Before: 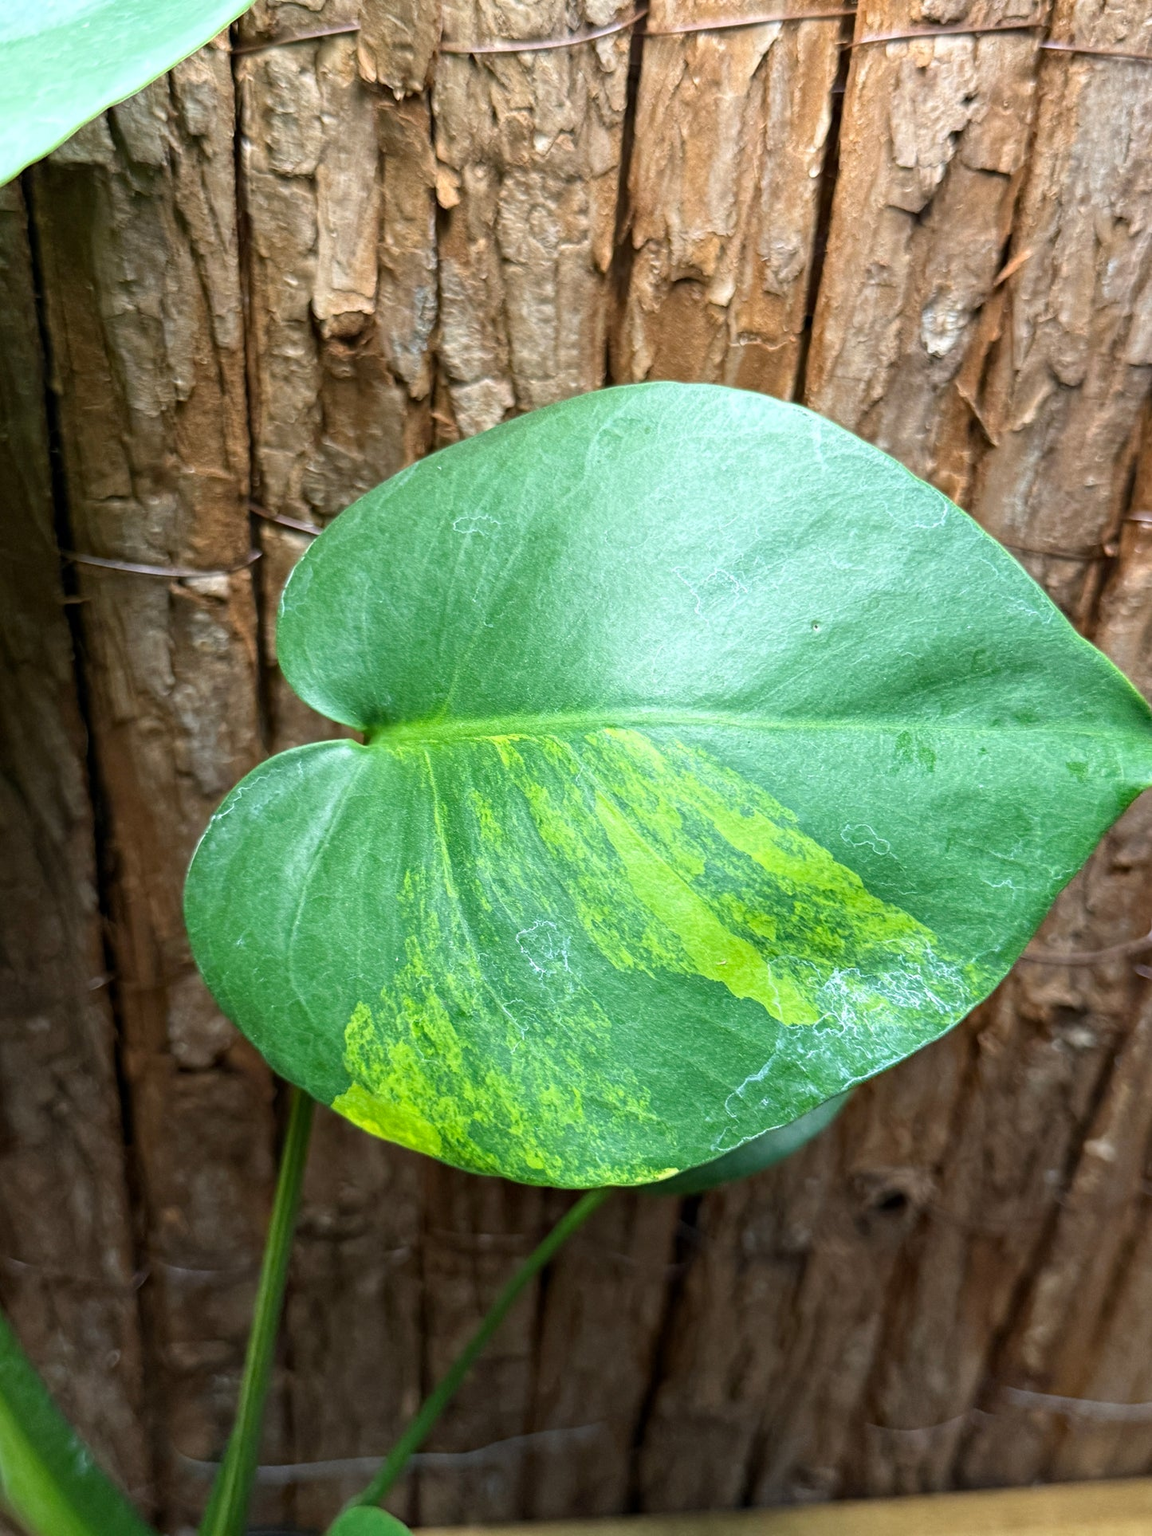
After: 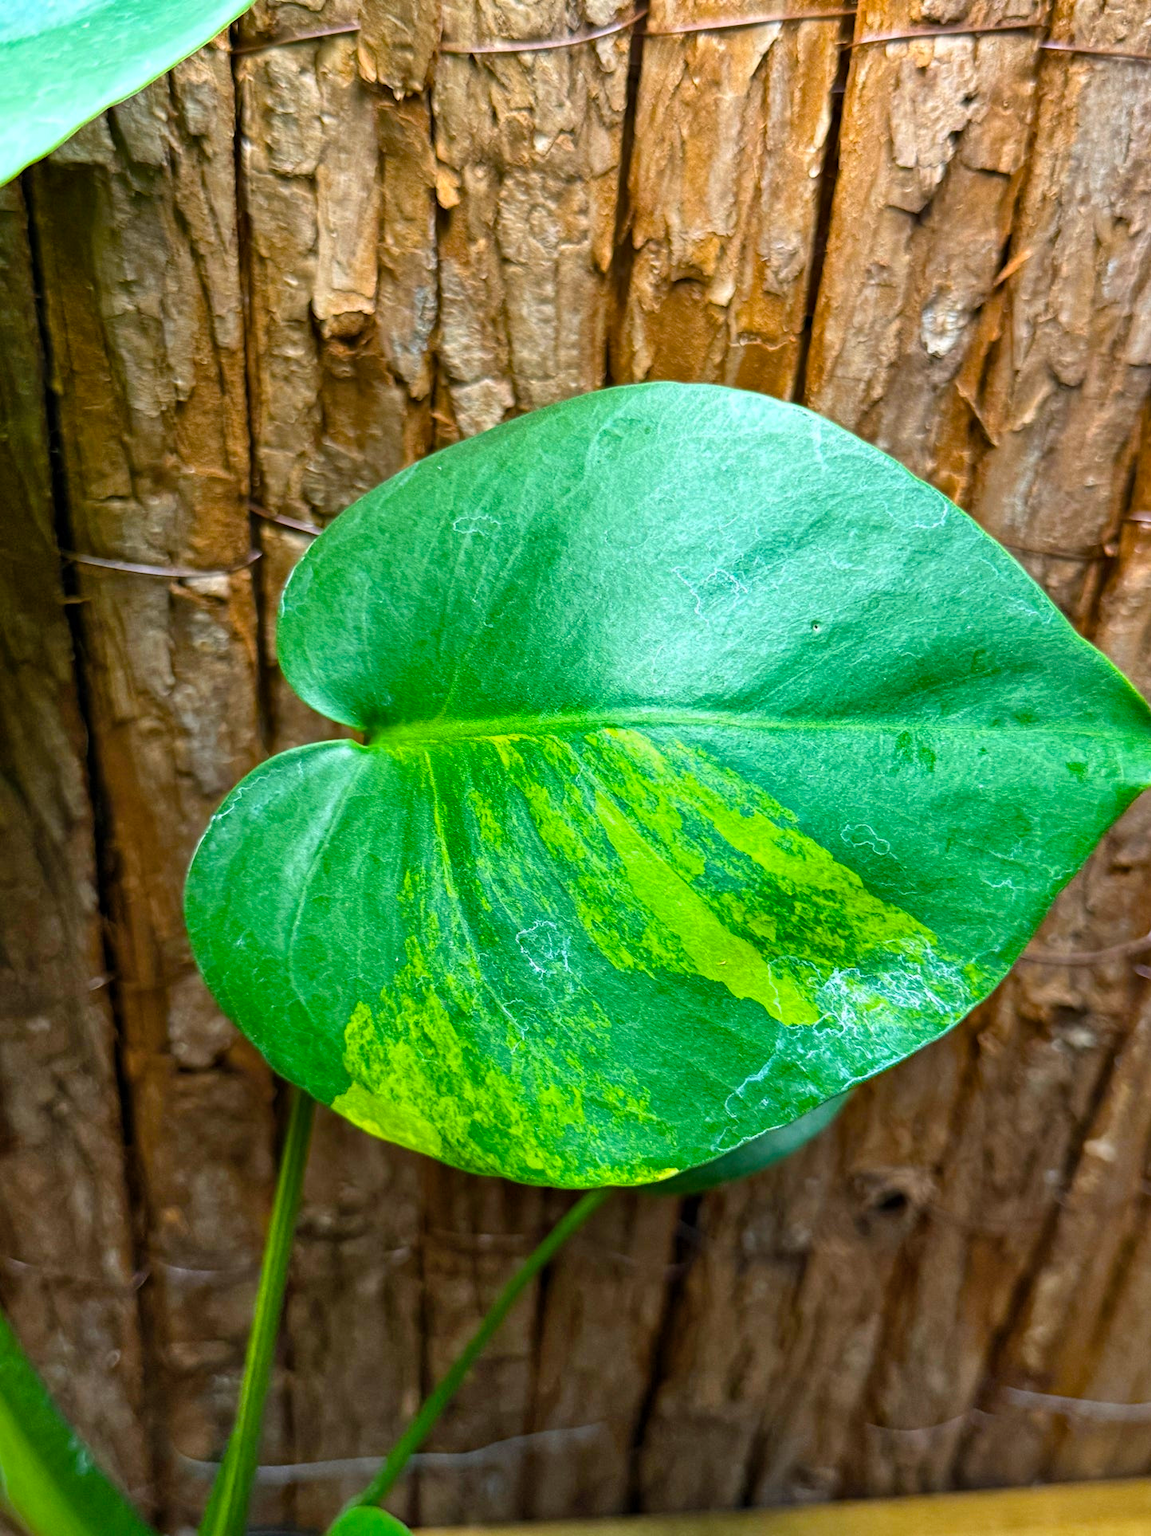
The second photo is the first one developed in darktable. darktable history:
color balance rgb: linear chroma grading › global chroma 15%, perceptual saturation grading › global saturation 30%
shadows and highlights: soften with gaussian
